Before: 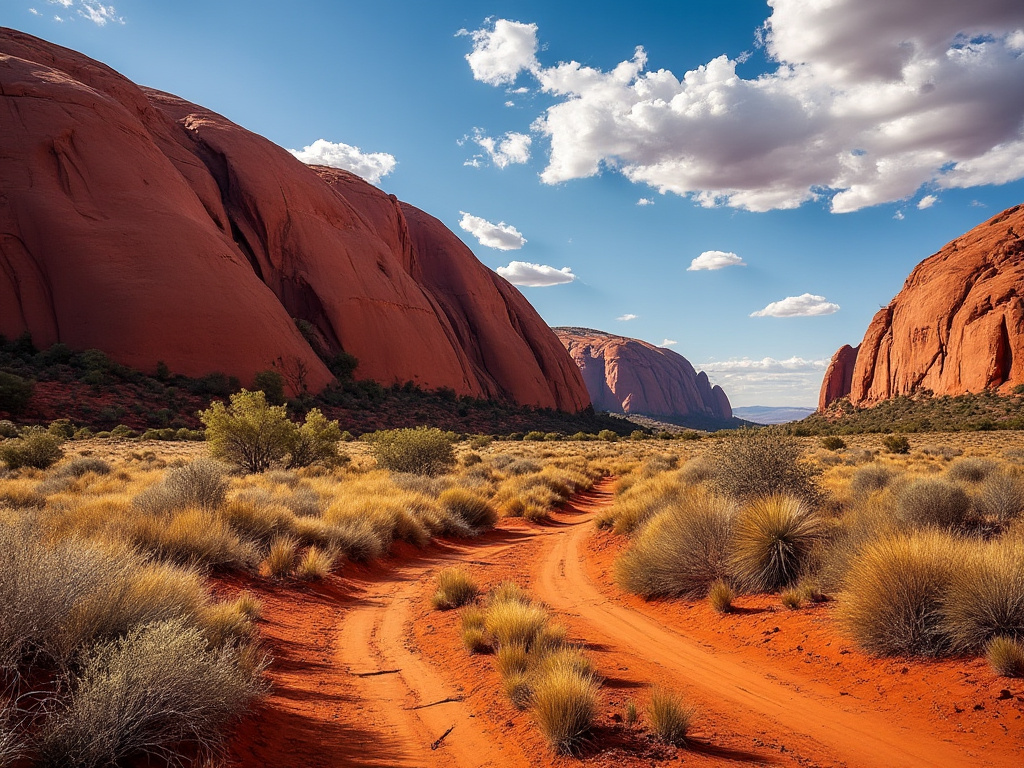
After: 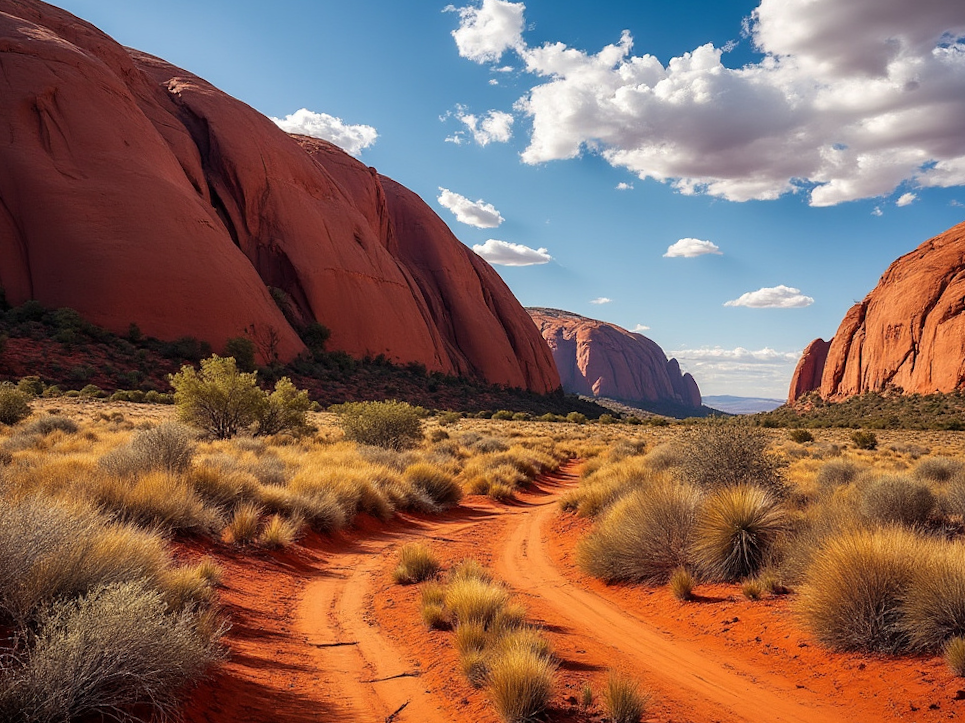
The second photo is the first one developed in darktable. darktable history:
crop and rotate: angle -2.66°
